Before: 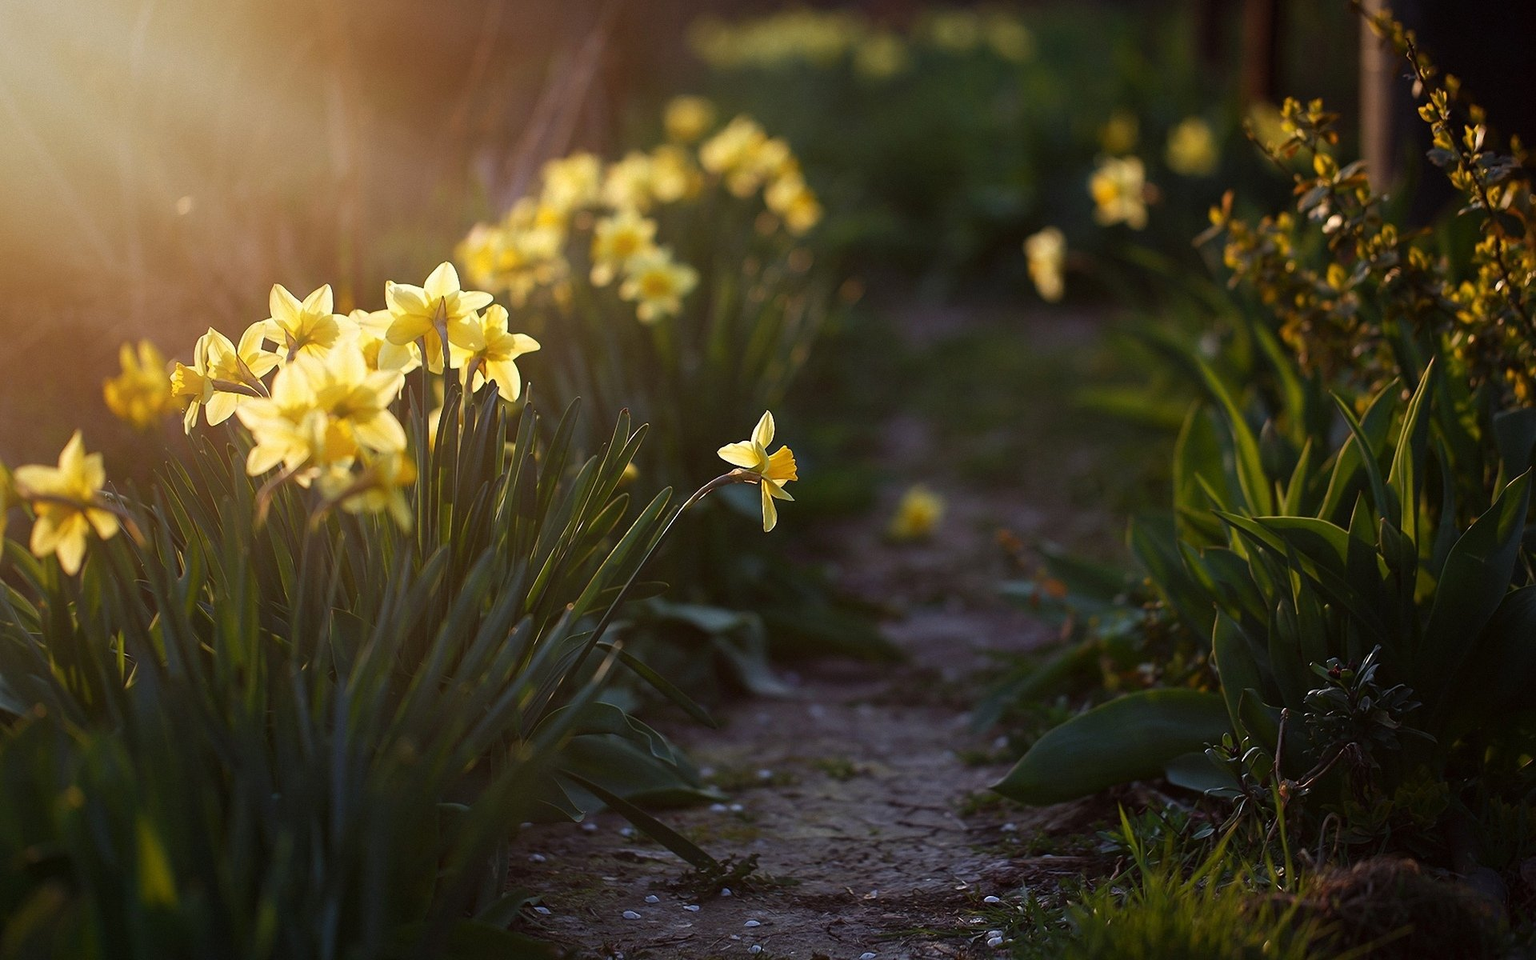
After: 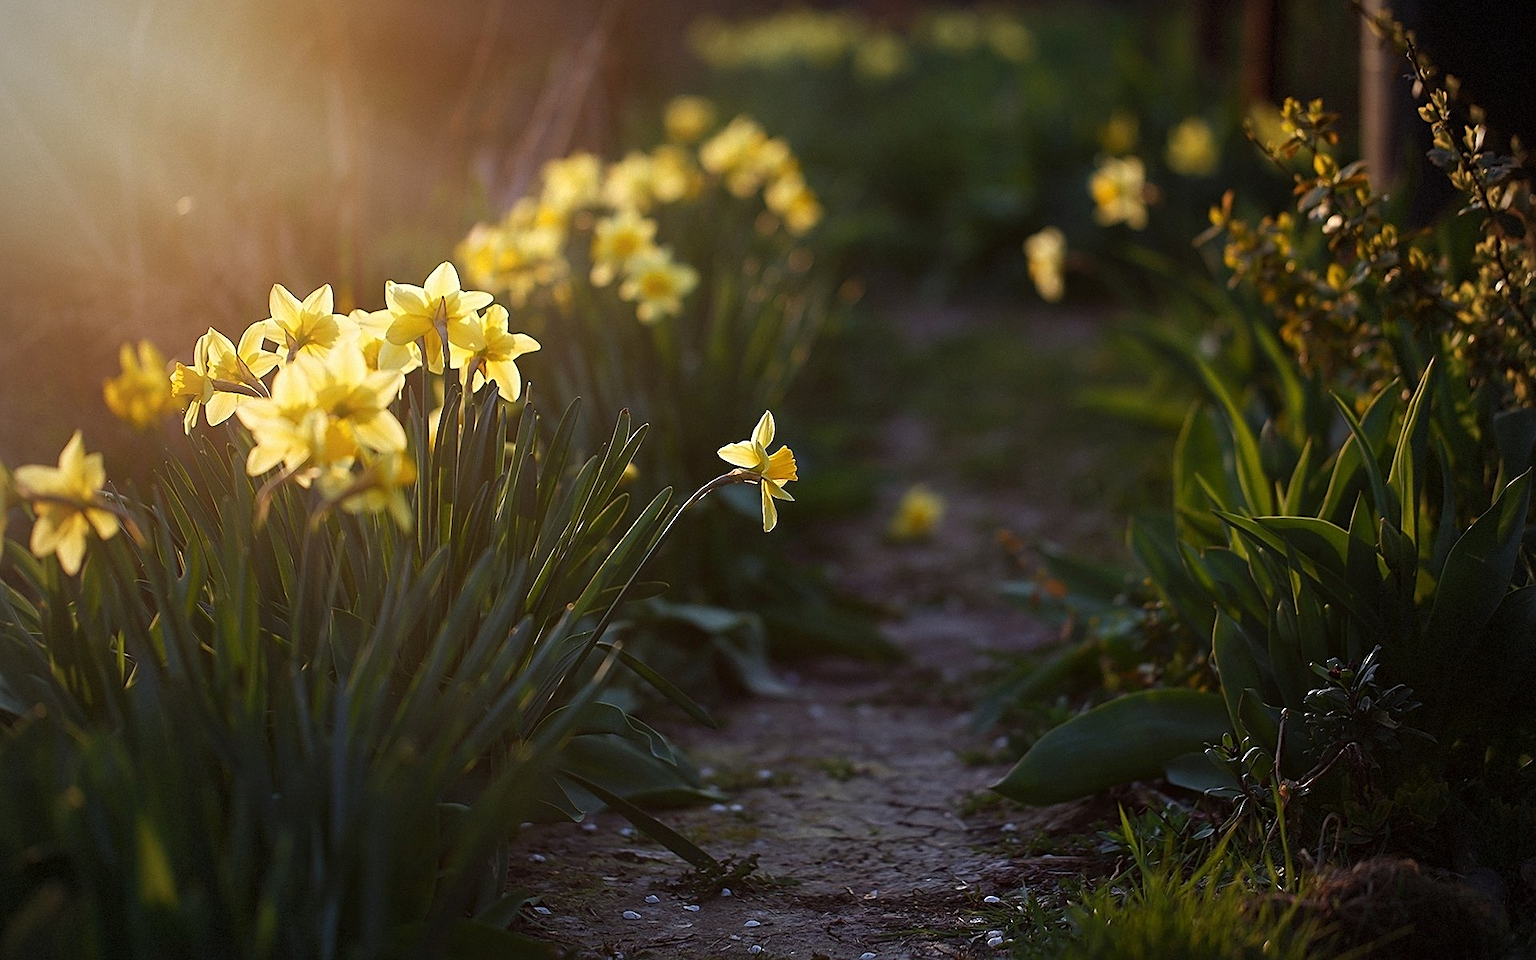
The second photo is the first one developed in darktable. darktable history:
vignetting: brightness -0.276, dithering 8-bit output
sharpen: on, module defaults
